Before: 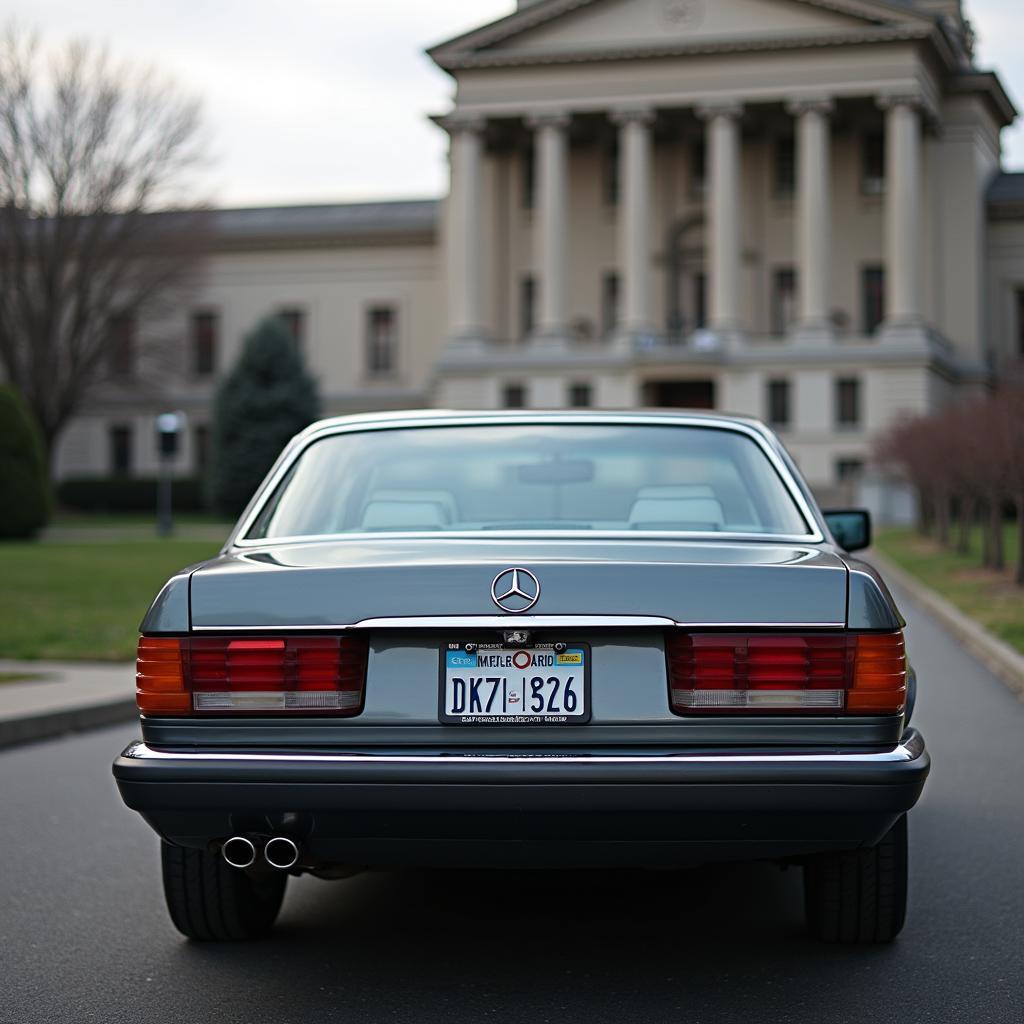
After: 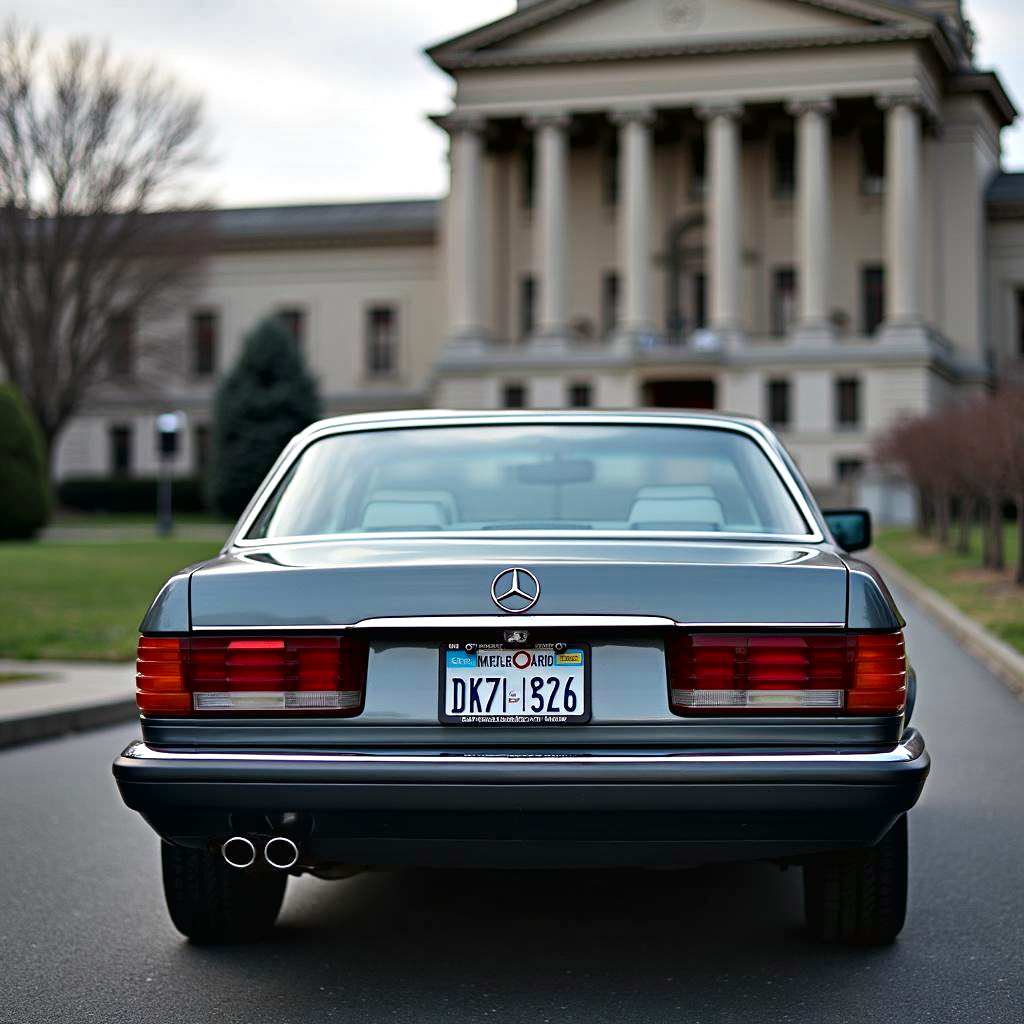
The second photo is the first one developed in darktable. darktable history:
contrast brightness saturation: contrast -0.021, brightness -0.007, saturation 0.043
shadows and highlights: soften with gaussian
contrast equalizer: octaves 7, y [[0.6 ×6], [0.55 ×6], [0 ×6], [0 ×6], [0 ×6]], mix 0.574
